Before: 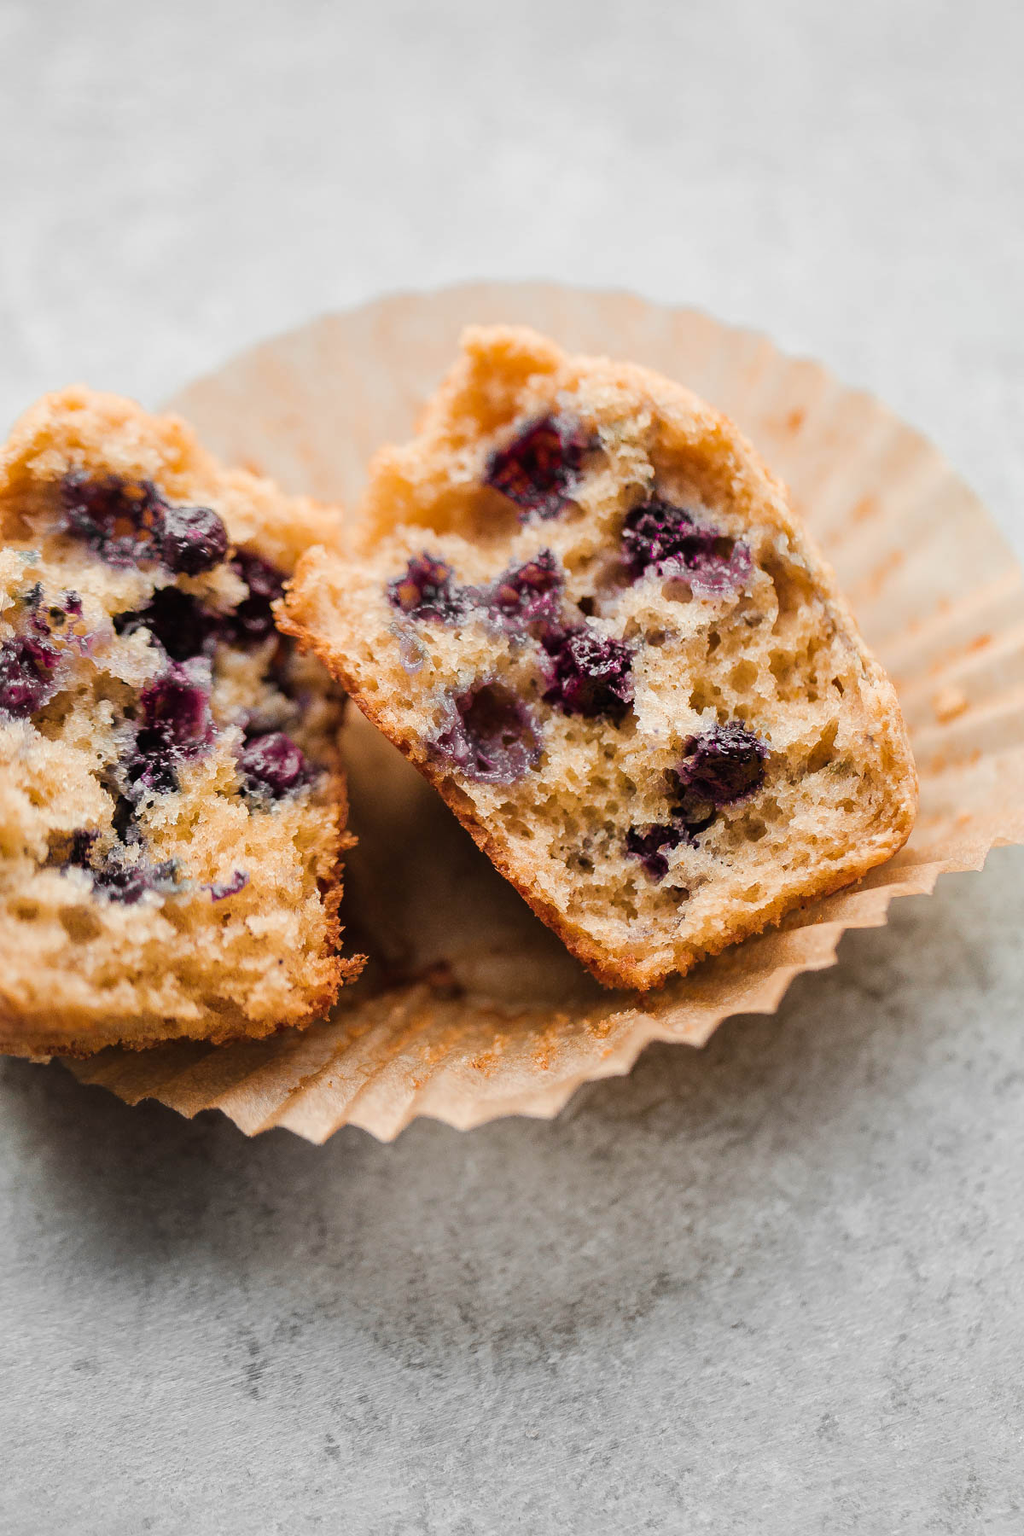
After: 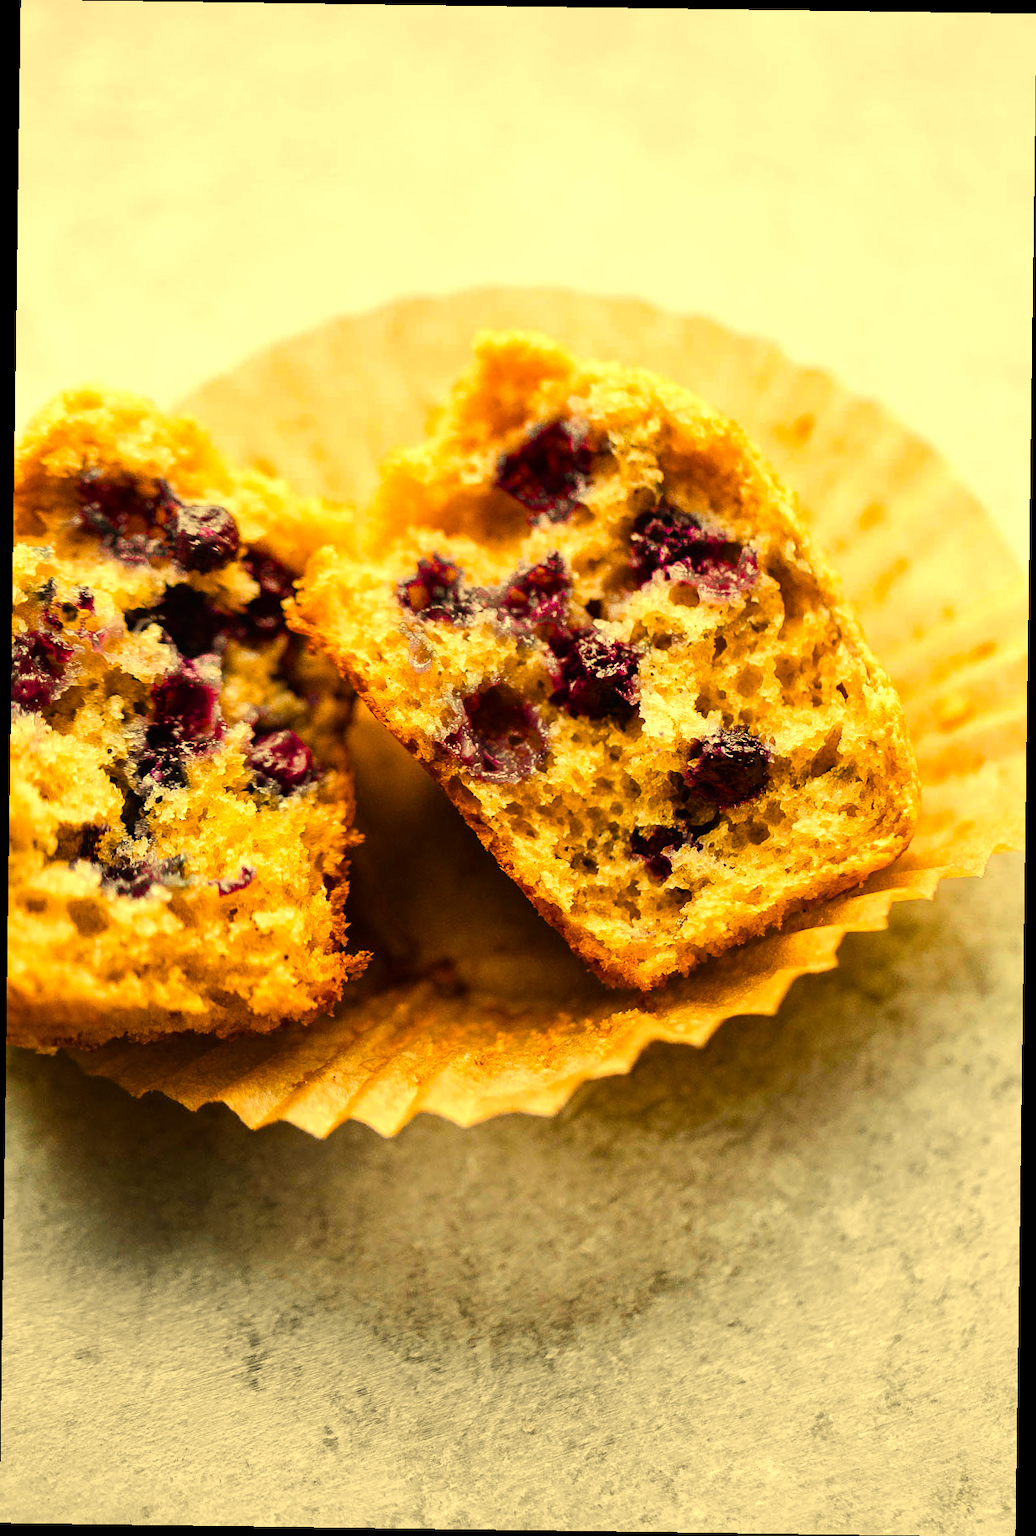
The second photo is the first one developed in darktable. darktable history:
white balance: red 1.08, blue 0.791
color balance rgb: linear chroma grading › global chroma 9%, perceptual saturation grading › global saturation 36%, perceptual saturation grading › shadows 35%, perceptual brilliance grading › global brilliance 15%, perceptual brilliance grading › shadows -35%, global vibrance 15%
rotate and perspective: rotation 0.8°, automatic cropping off
